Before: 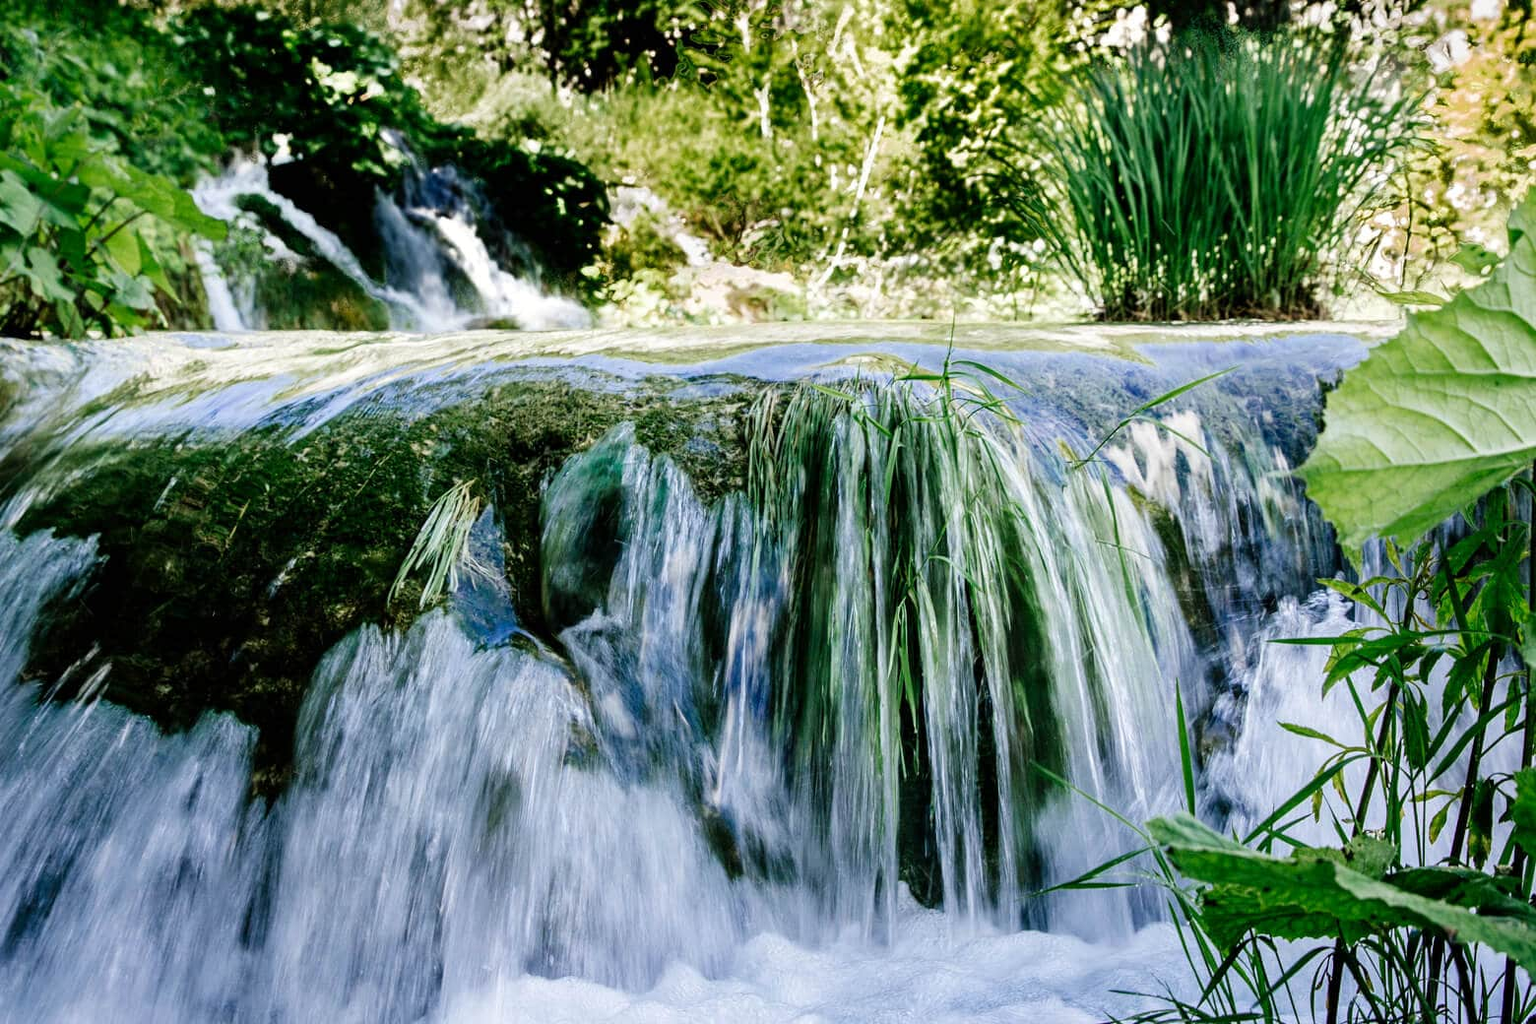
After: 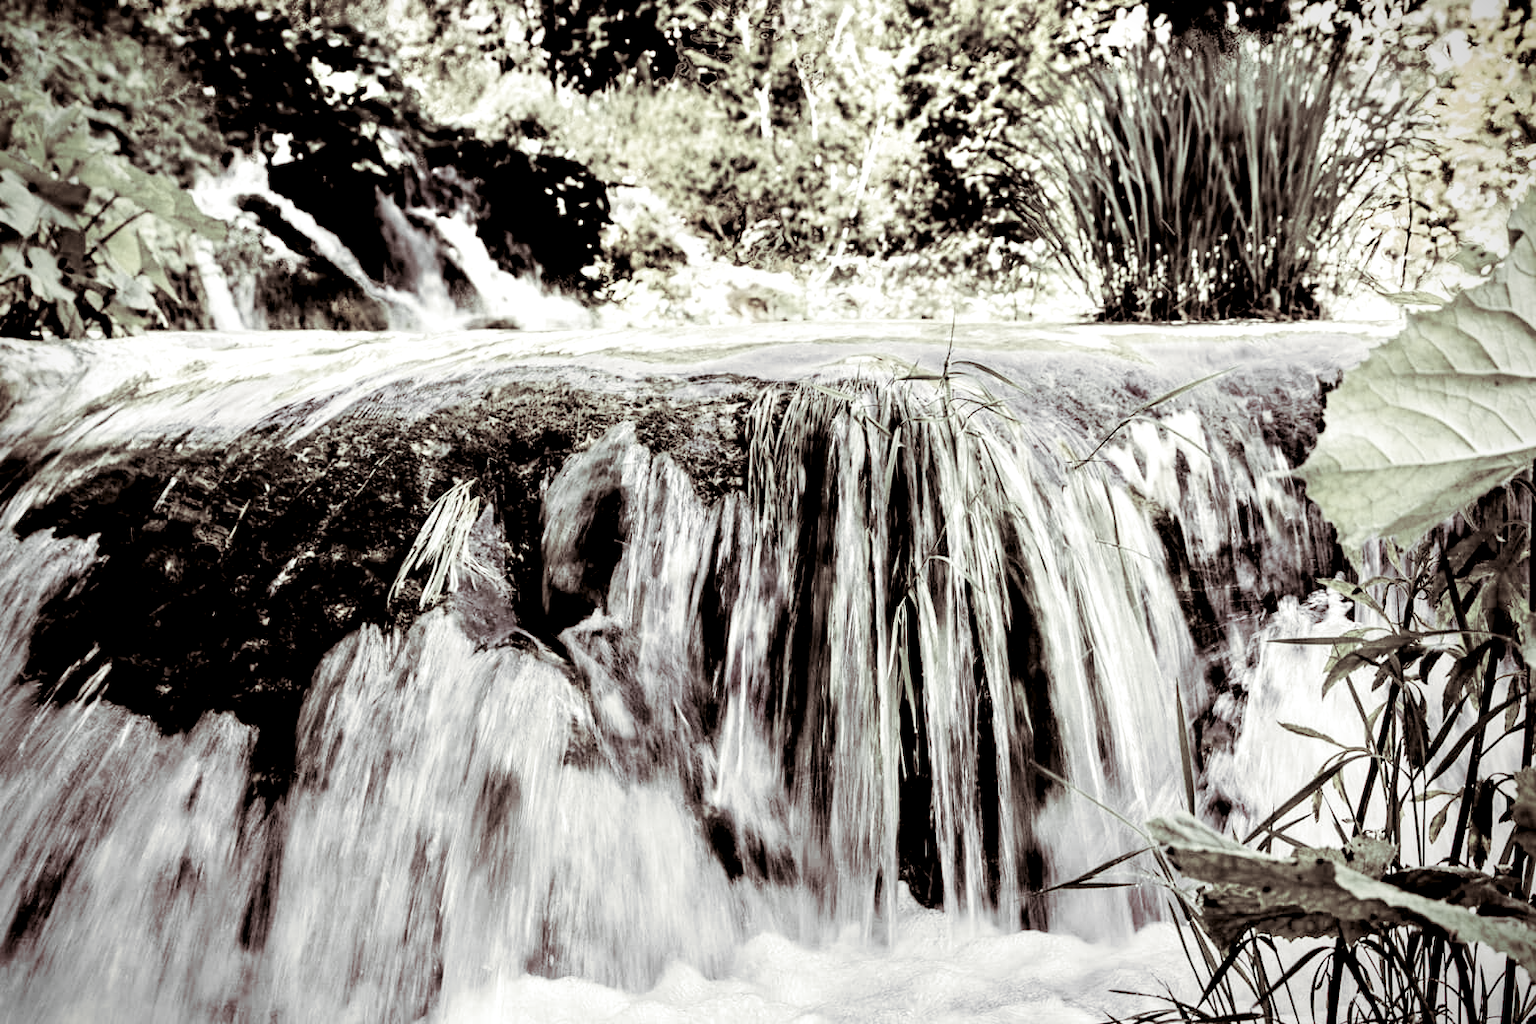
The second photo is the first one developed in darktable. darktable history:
exposure: exposure 0.2 EV, compensate highlight preservation false
shadows and highlights: shadows 32, highlights -32, soften with gaussian
tone curve: curves: ch0 [(0, 0) (0.004, 0.001) (0.133, 0.112) (0.325, 0.362) (0.832, 0.893) (1, 1)], color space Lab, linked channels, preserve colors none
contrast brightness saturation: brightness 0.18, saturation -0.5
vignetting: fall-off start 88.53%, fall-off radius 44.2%, saturation 0.376, width/height ratio 1.161
levels: levels [0.116, 0.574, 1]
color zones: curves: ch1 [(0, 0.831) (0.08, 0.771) (0.157, 0.268) (0.241, 0.207) (0.562, -0.005) (0.714, -0.013) (0.876, 0.01) (1, 0.831)]
split-toning: shadows › saturation 0.24, highlights › hue 54°, highlights › saturation 0.24
contrast equalizer: octaves 7, y [[0.528, 0.548, 0.563, 0.562, 0.546, 0.526], [0.55 ×6], [0 ×6], [0 ×6], [0 ×6]]
color correction: highlights a* -5.94, highlights b* 9.48, shadows a* 10.12, shadows b* 23.94
